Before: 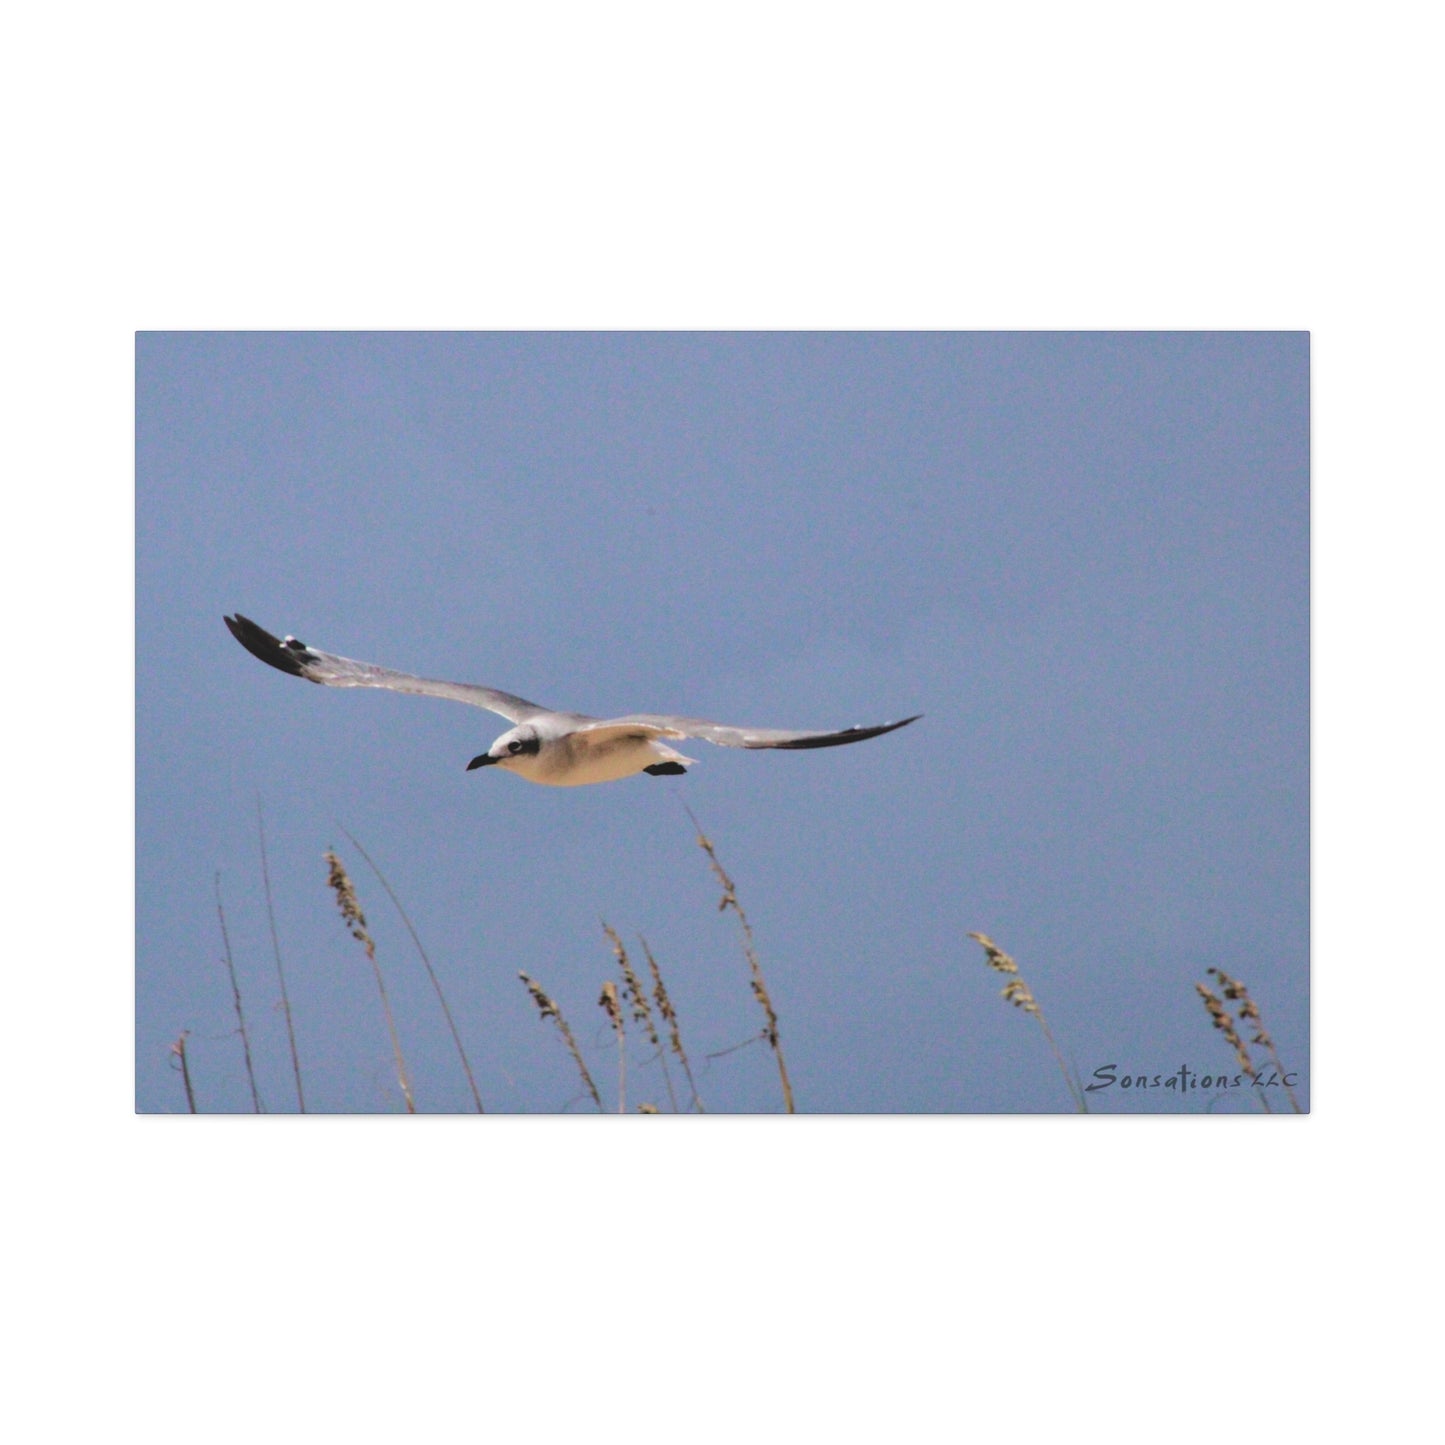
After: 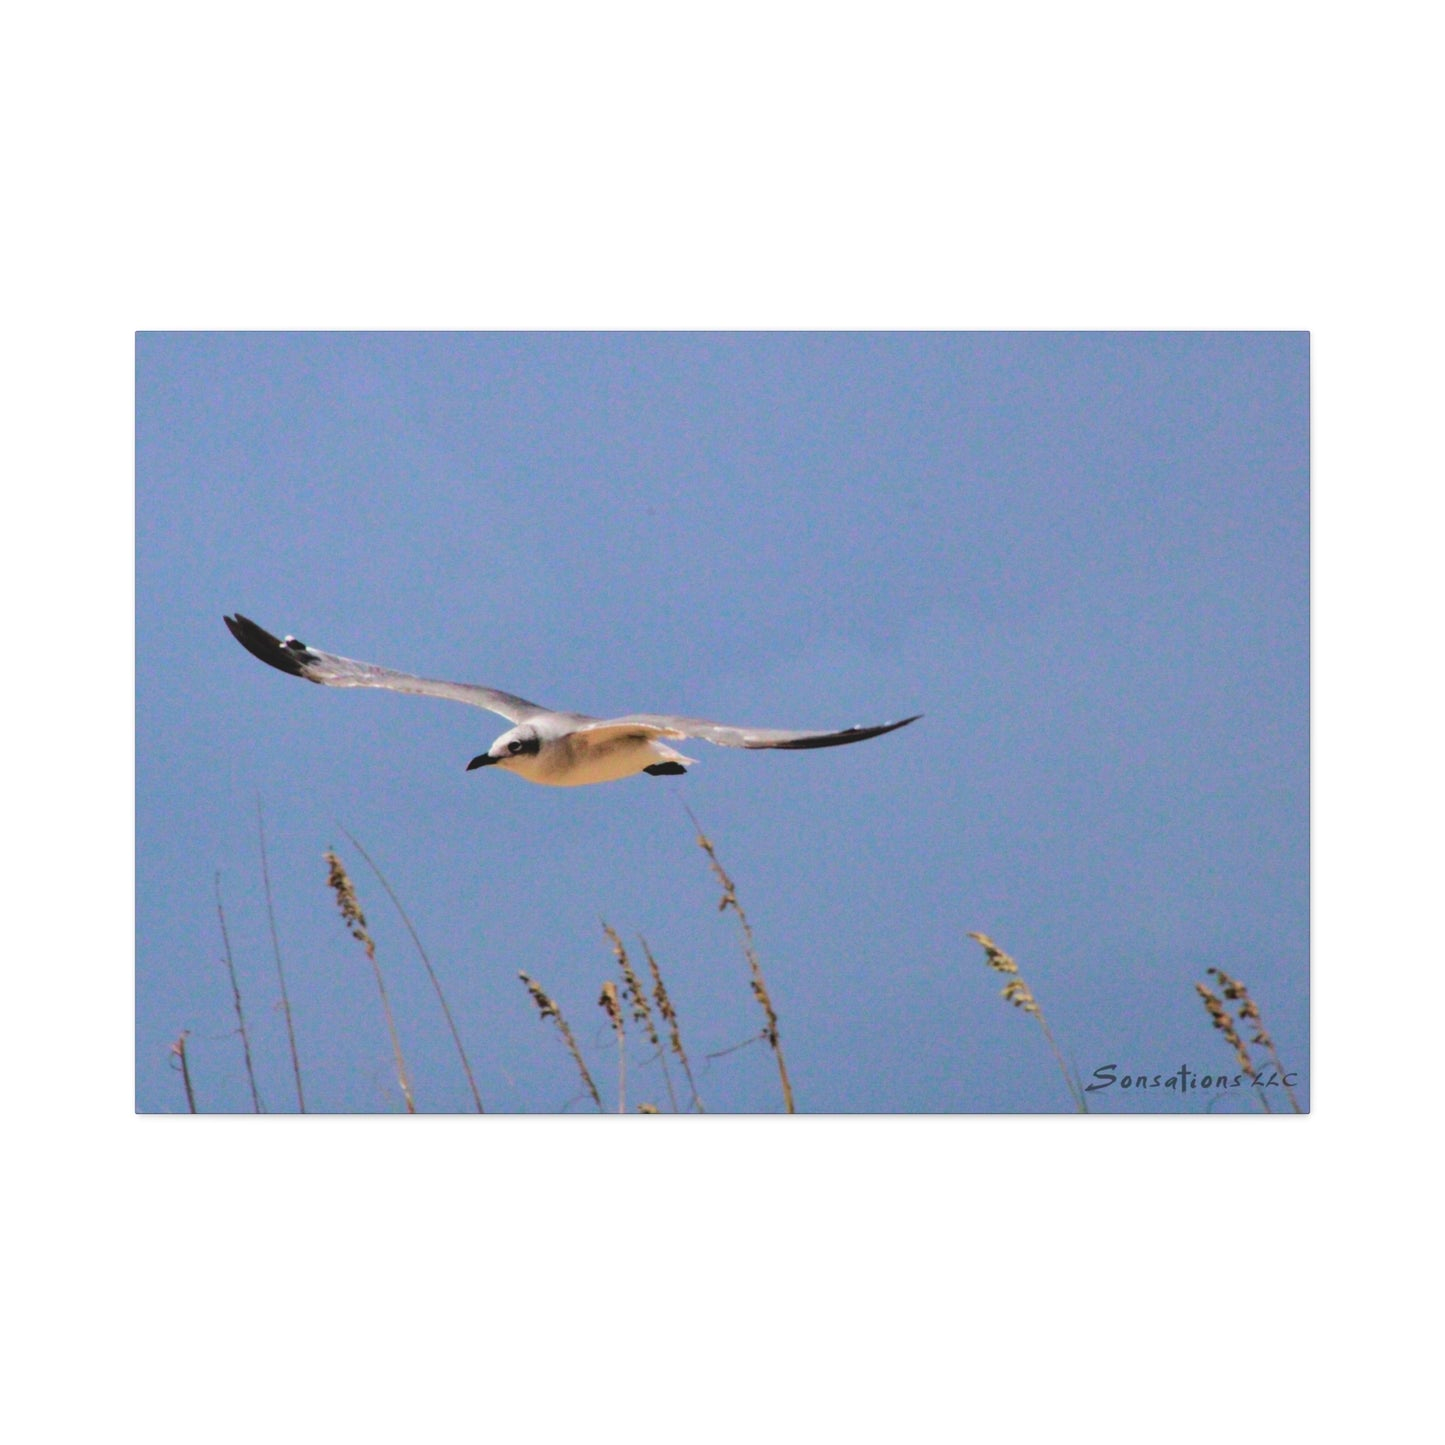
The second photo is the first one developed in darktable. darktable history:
tone equalizer: edges refinement/feathering 500, mask exposure compensation -1.57 EV, preserve details no
contrast brightness saturation: contrast 0.086, saturation 0.278
